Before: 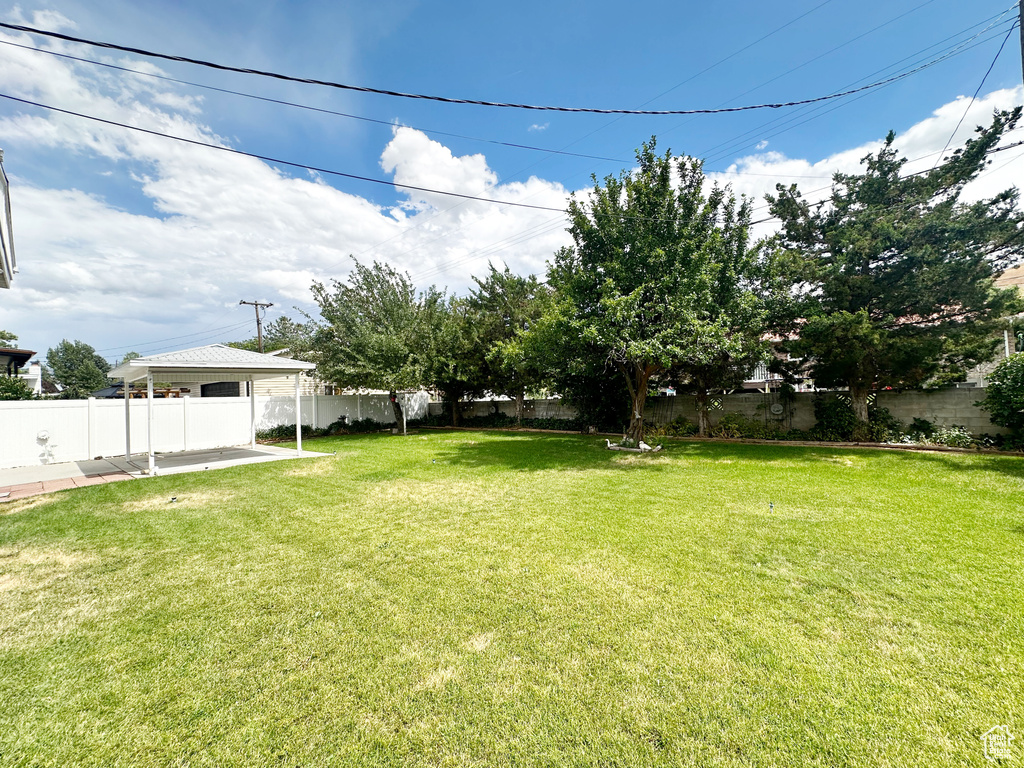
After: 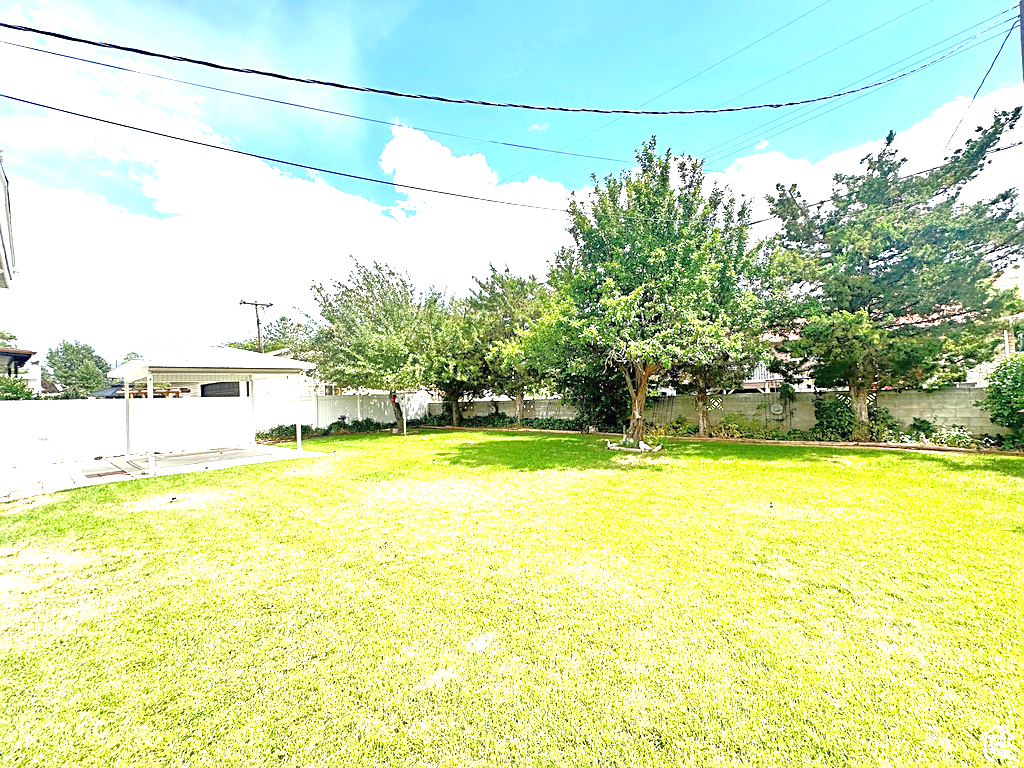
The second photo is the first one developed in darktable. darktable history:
exposure: black level correction 0, exposure 1.451 EV, compensate exposure bias true, compensate highlight preservation false
tone equalizer: -8 EV 1.98 EV, -7 EV 1.96 EV, -6 EV 1.97 EV, -5 EV 1.96 EV, -4 EV 1.98 EV, -3 EV 1.49 EV, -2 EV 0.975 EV, -1 EV 0.504 EV
sharpen: on, module defaults
